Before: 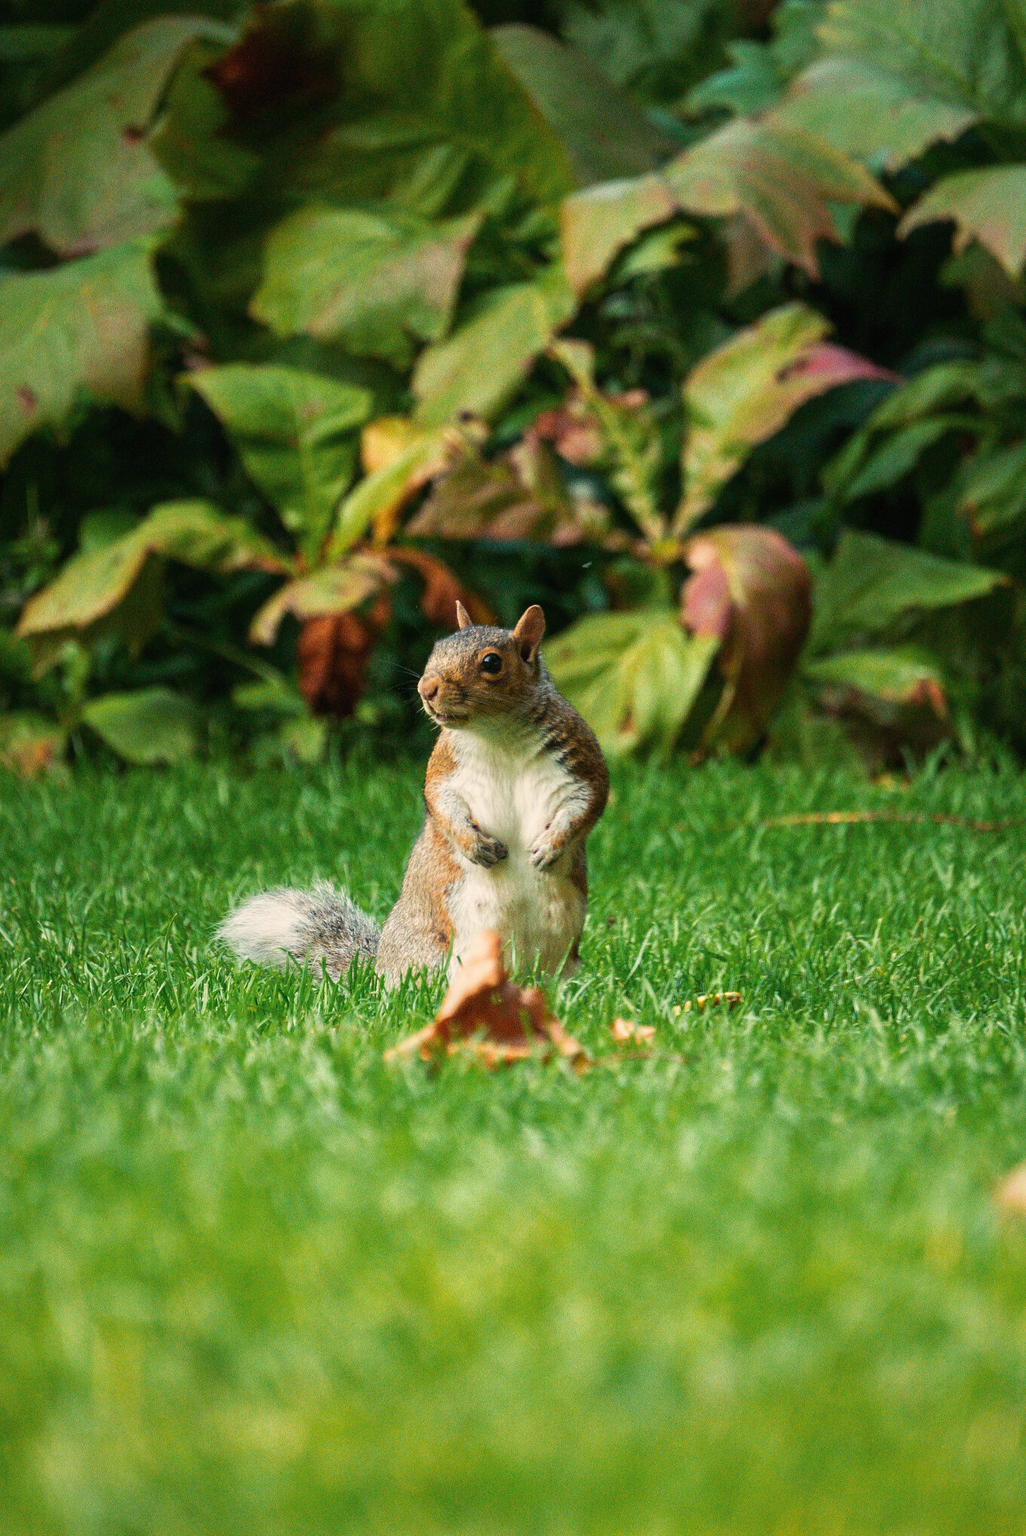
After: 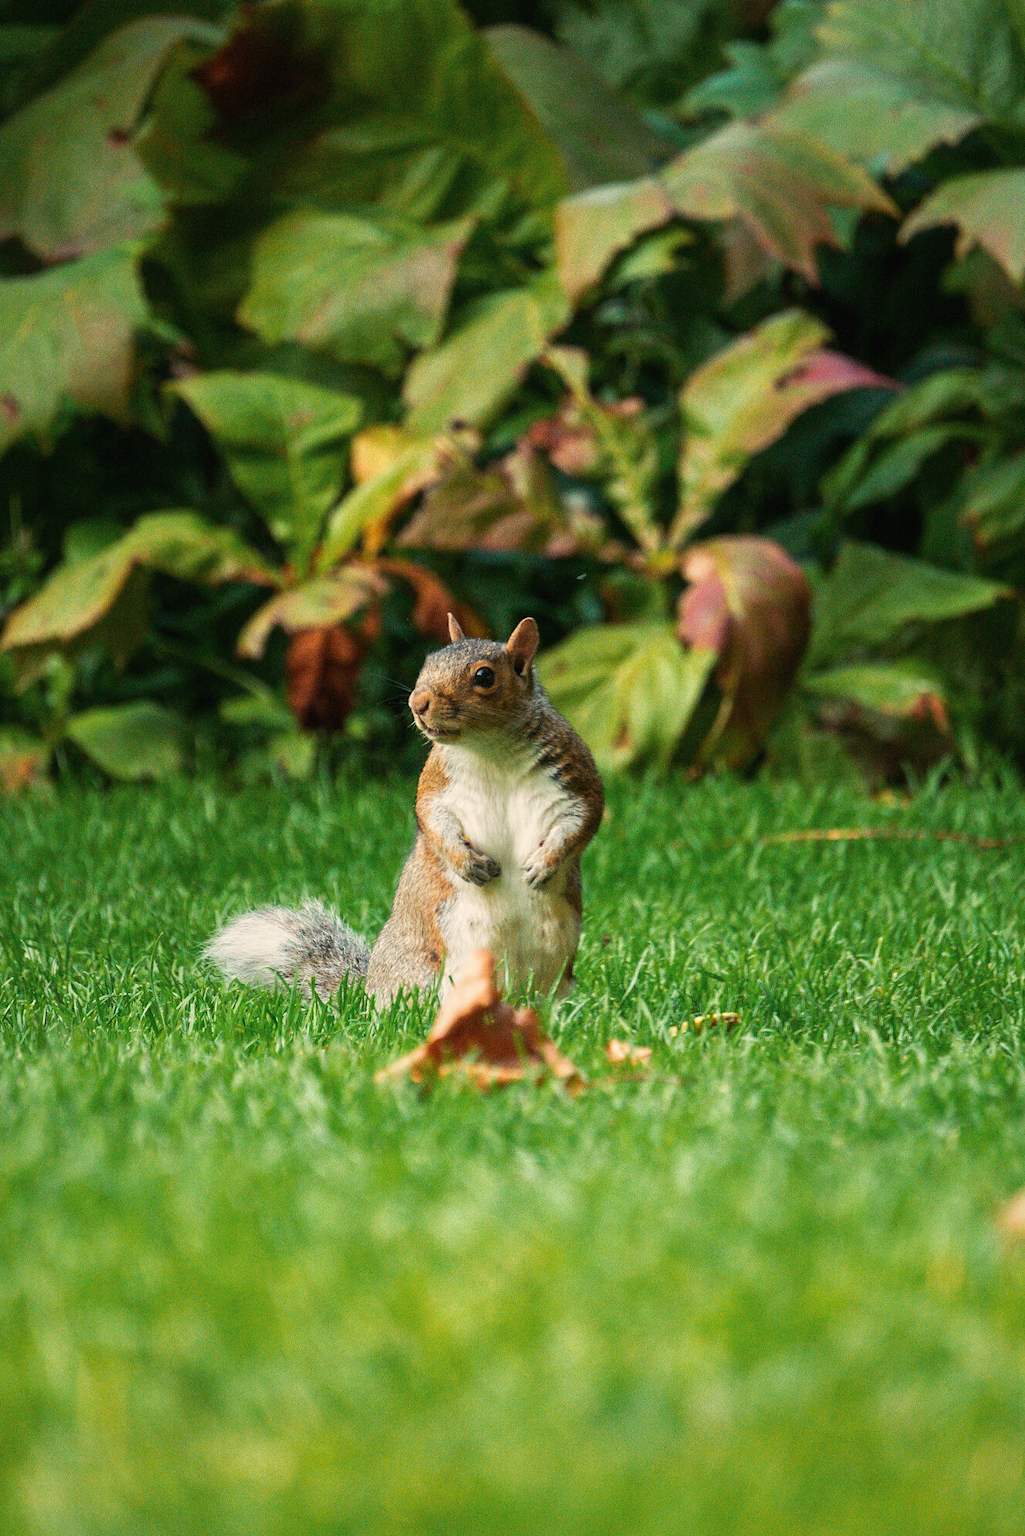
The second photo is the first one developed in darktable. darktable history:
crop: left 1.718%, right 0.271%, bottom 2.003%
